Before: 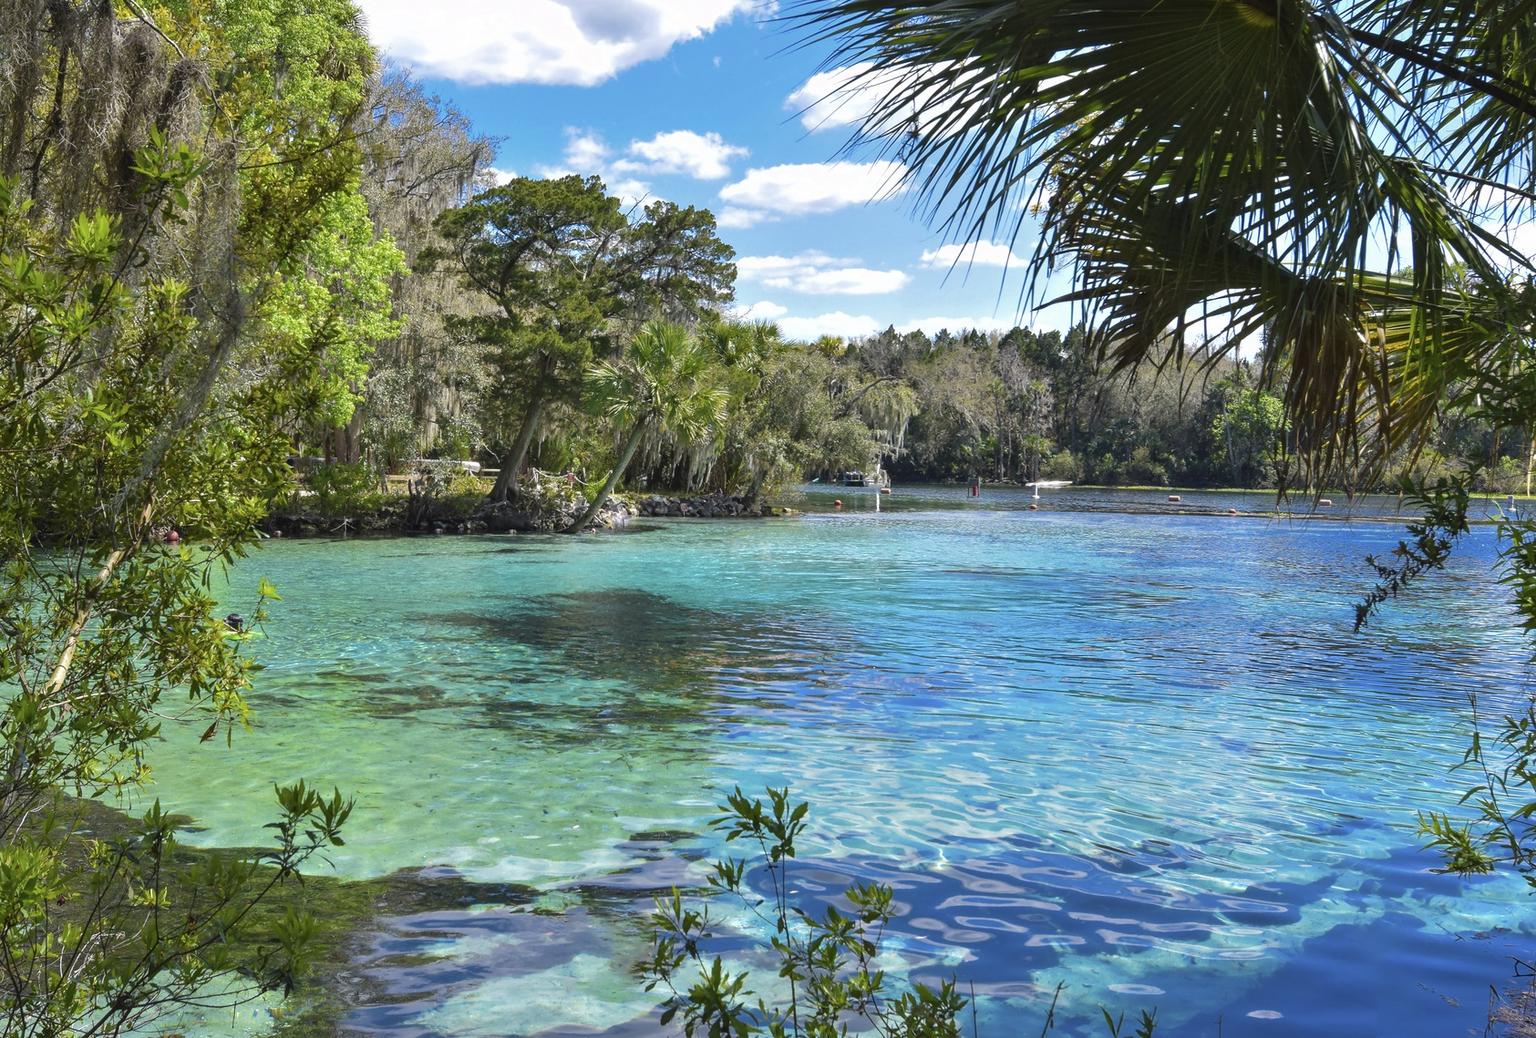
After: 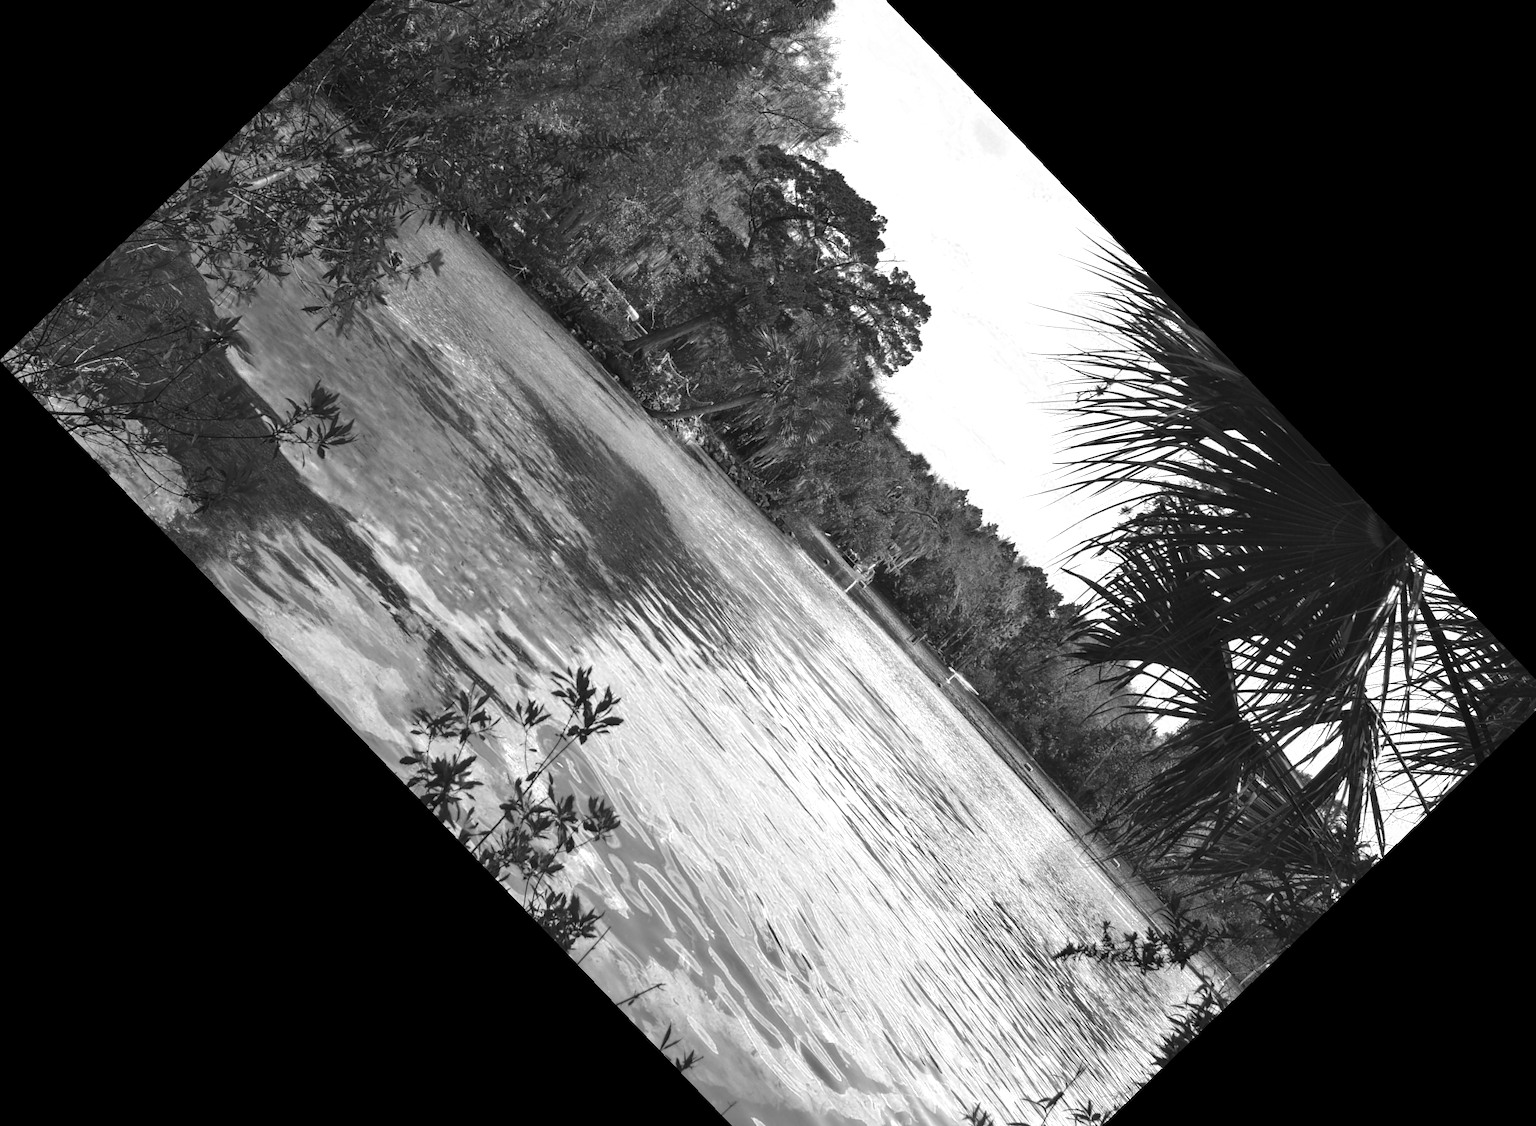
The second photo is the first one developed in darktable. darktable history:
crop and rotate: angle -46.26°, top 16.234%, right 0.912%, bottom 11.704%
color zones: curves: ch0 [(0.287, 0.048) (0.493, 0.484) (0.737, 0.816)]; ch1 [(0, 0) (0.143, 0) (0.286, 0) (0.429, 0) (0.571, 0) (0.714, 0) (0.857, 0)]
